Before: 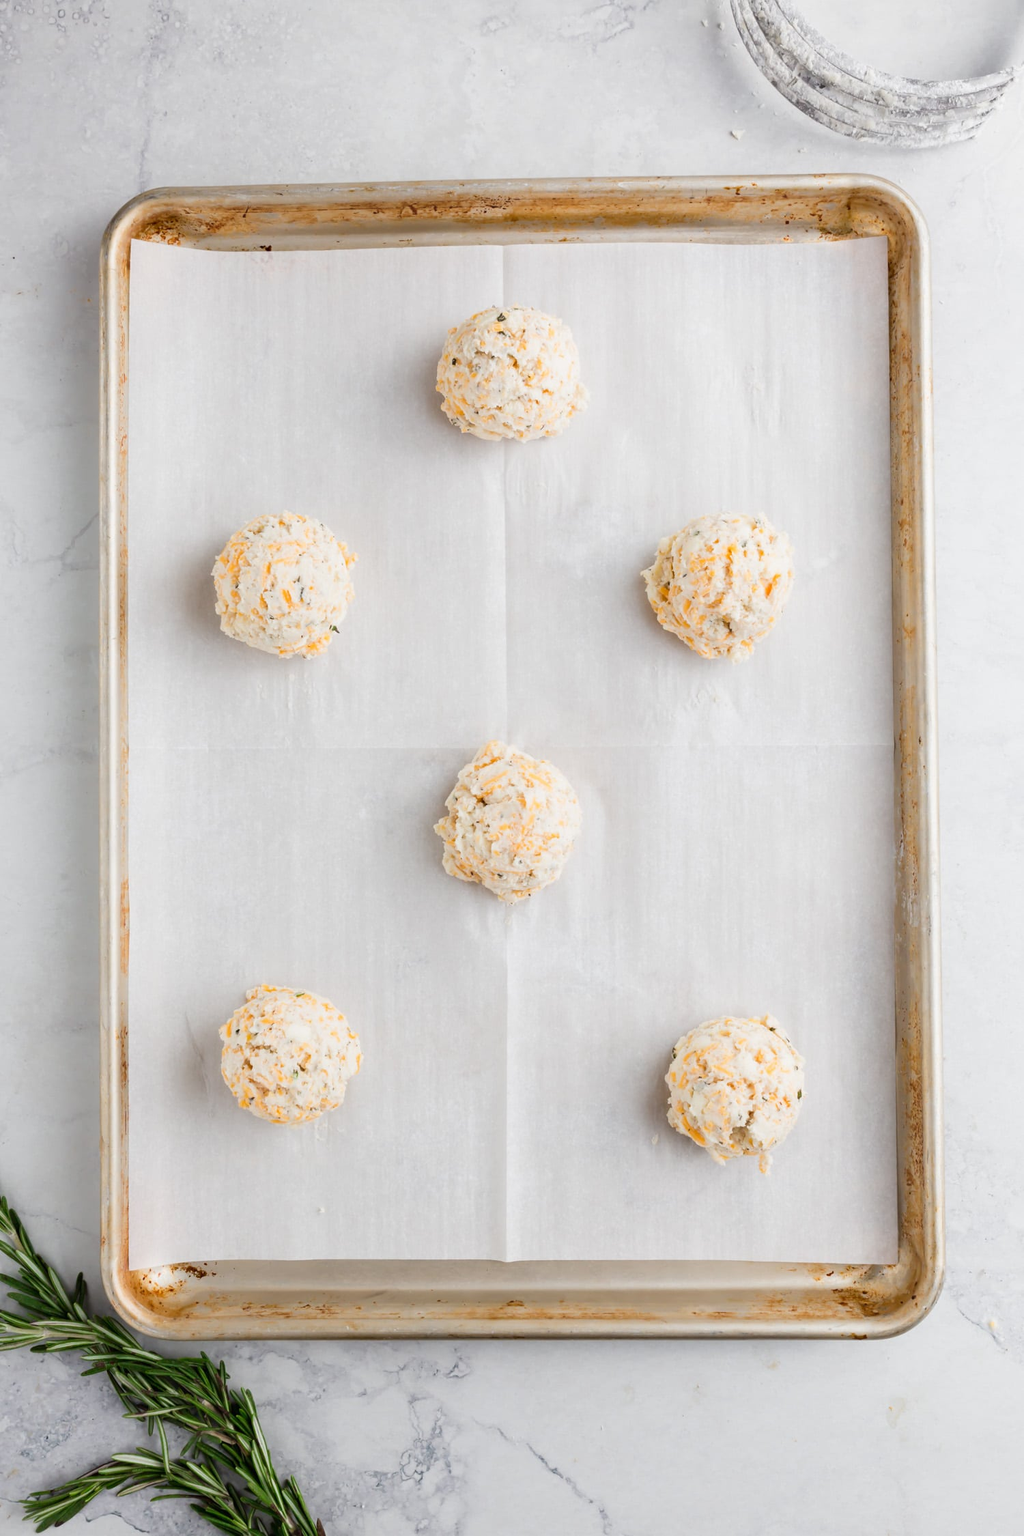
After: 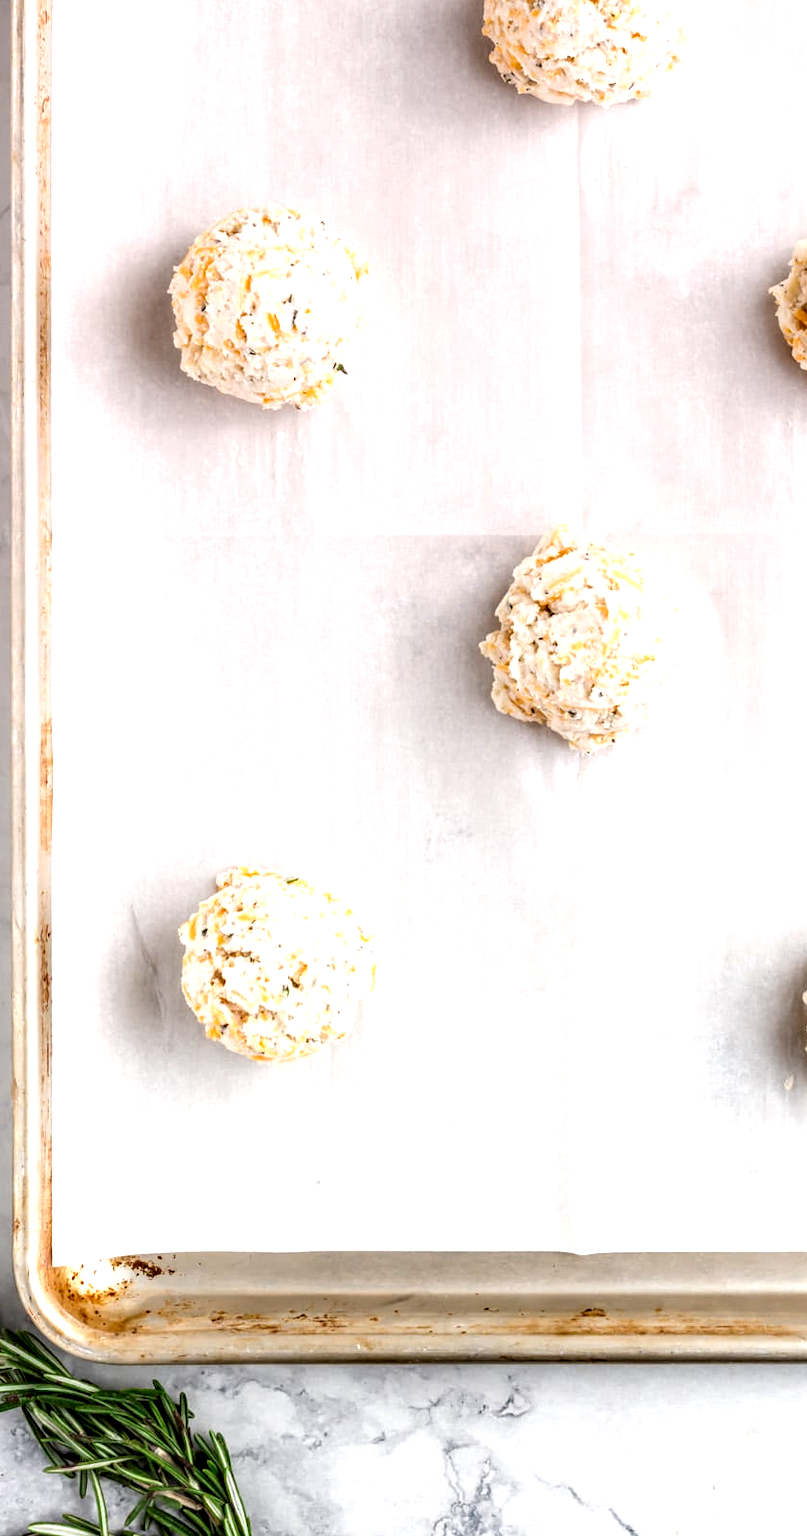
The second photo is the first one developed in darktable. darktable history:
crop: left 8.966%, top 23.852%, right 34.699%, bottom 4.703%
exposure: exposure 0.7 EV, compensate highlight preservation false
local contrast: highlights 0%, shadows 0%, detail 182%
graduated density: density 0.38 EV, hardness 21%, rotation -6.11°, saturation 32%
